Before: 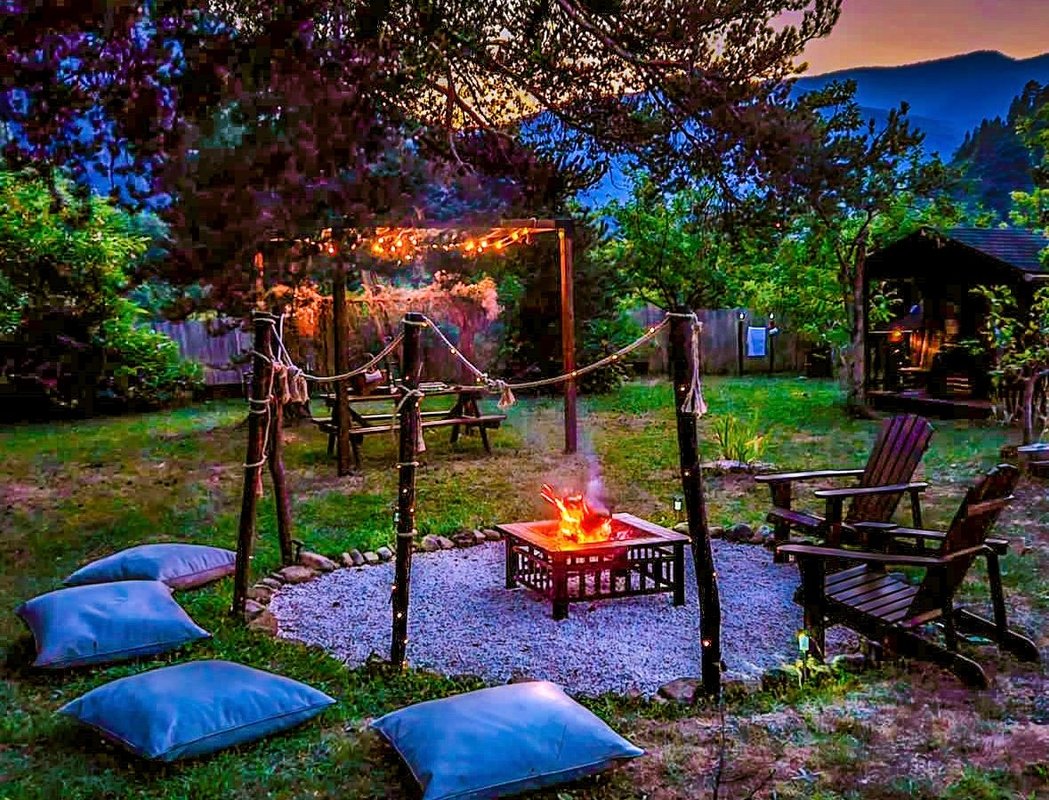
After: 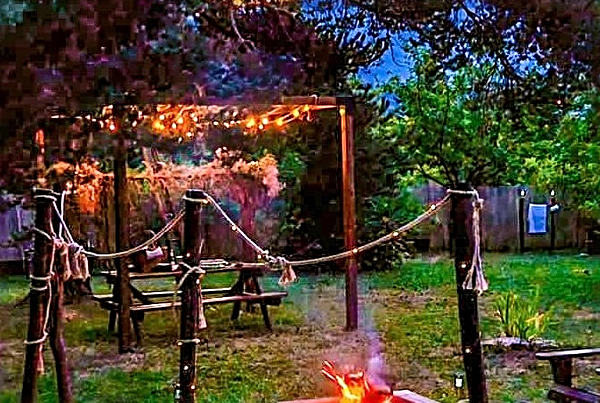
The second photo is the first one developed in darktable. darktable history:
crop: left 20.932%, top 15.471%, right 21.848%, bottom 34.081%
sharpen: radius 3.119
rgb levels: preserve colors max RGB
